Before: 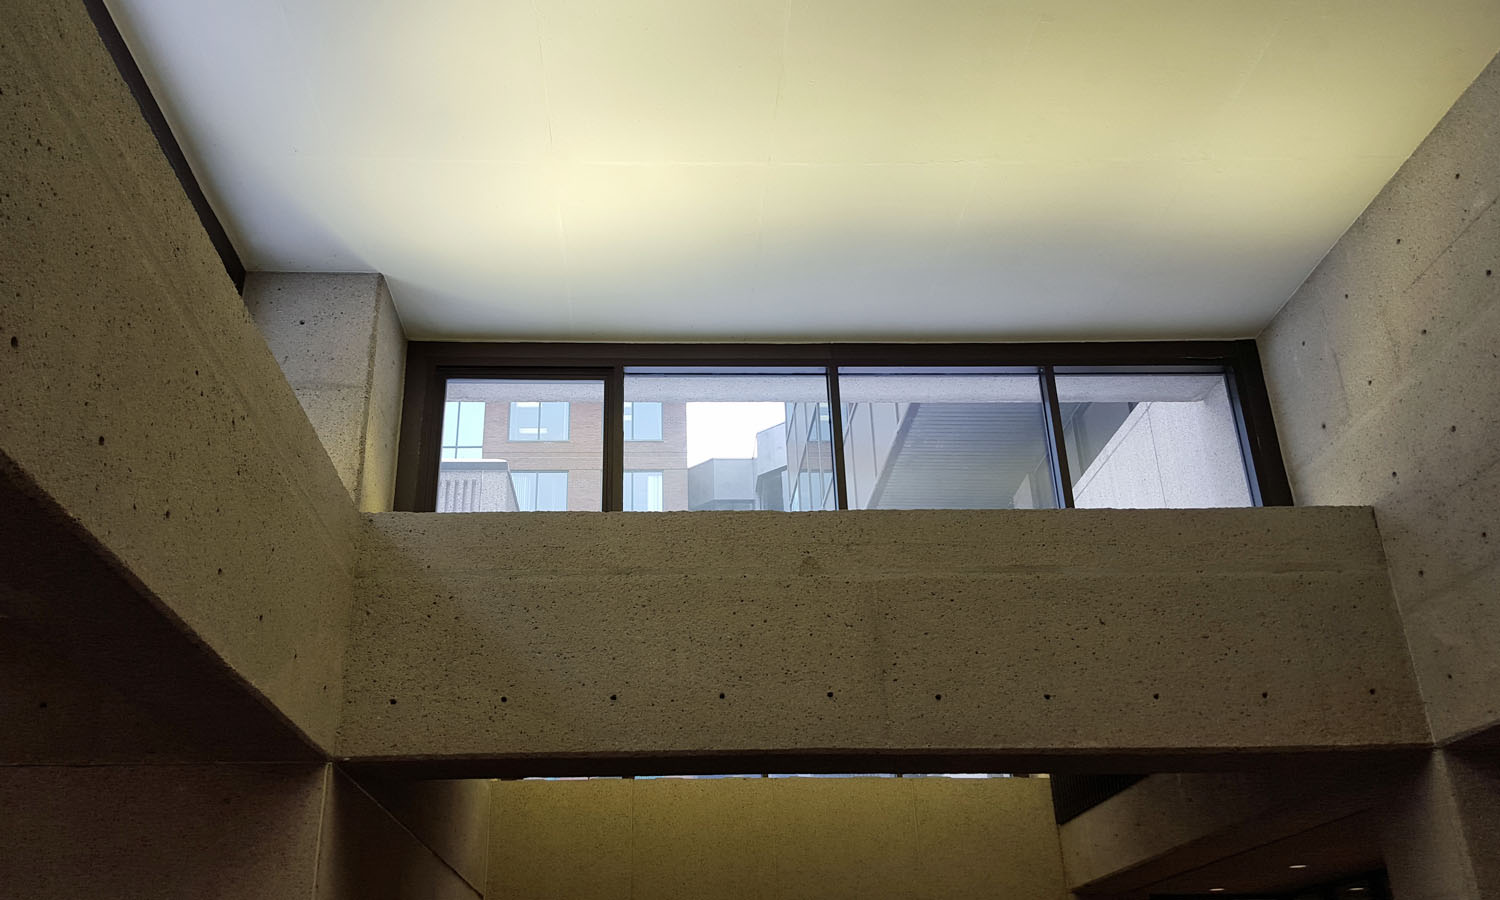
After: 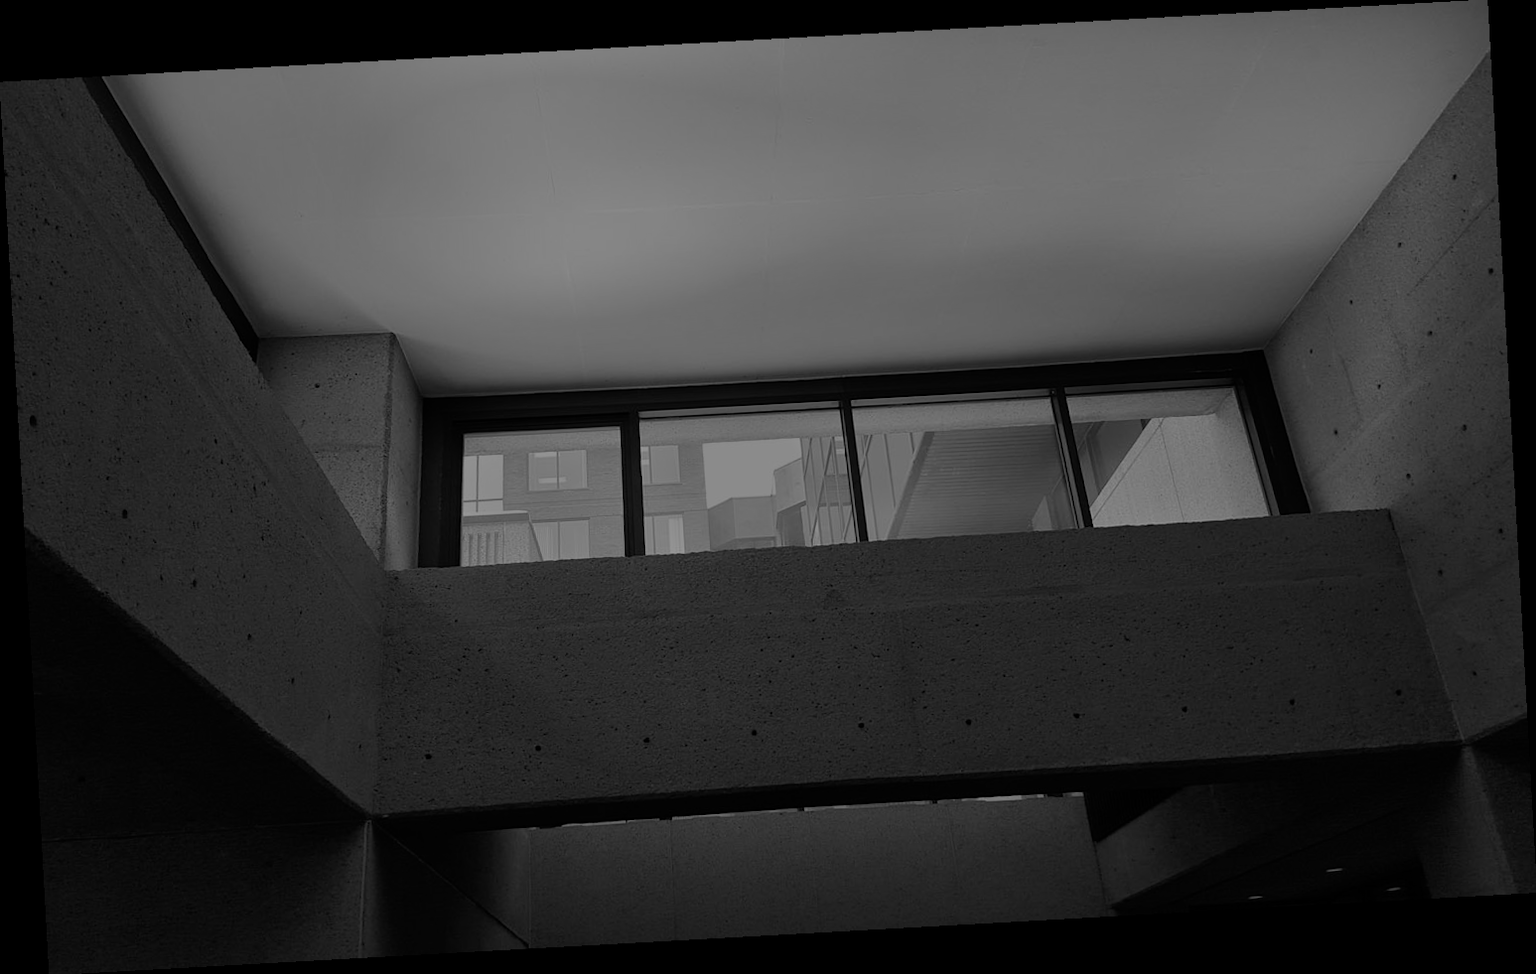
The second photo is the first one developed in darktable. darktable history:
white balance: red 1.138, green 0.996, blue 0.812
monochrome: on, module defaults
tone equalizer: -8 EV -2 EV, -7 EV -2 EV, -6 EV -2 EV, -5 EV -2 EV, -4 EV -2 EV, -3 EV -2 EV, -2 EV -2 EV, -1 EV -1.63 EV, +0 EV -2 EV
rotate and perspective: rotation -3.18°, automatic cropping off
